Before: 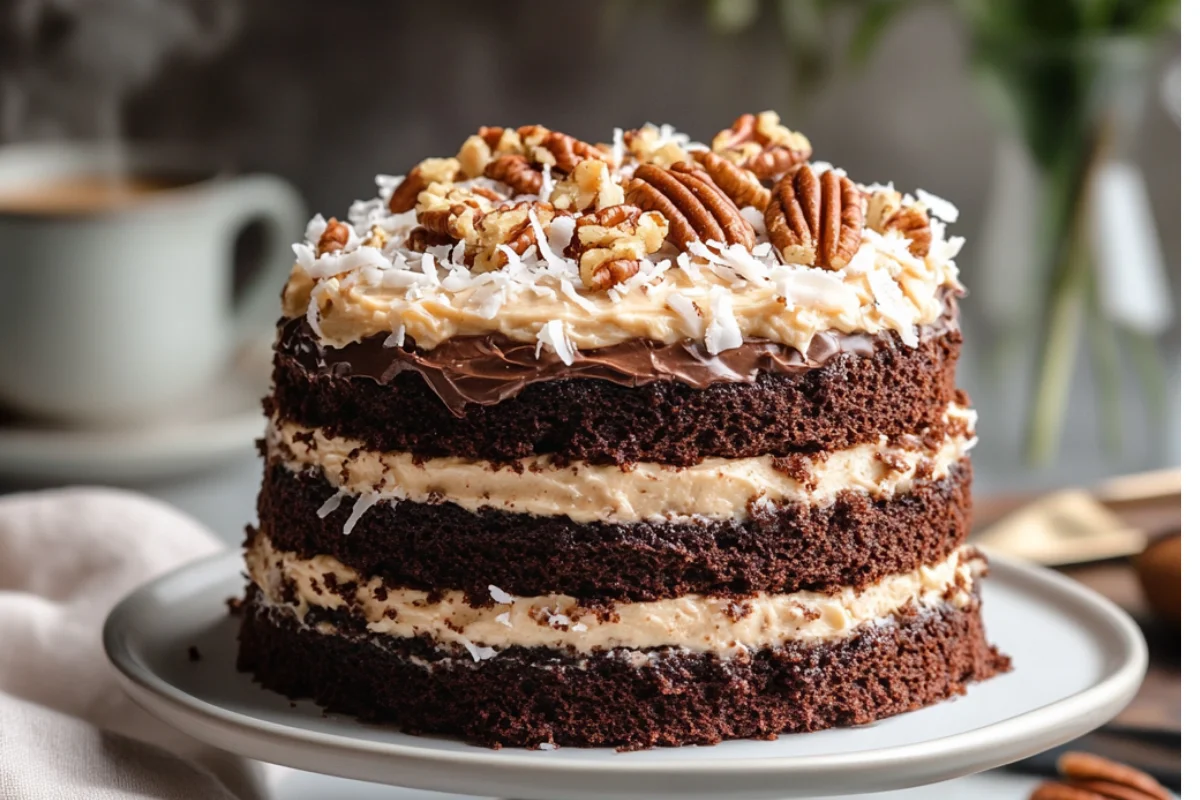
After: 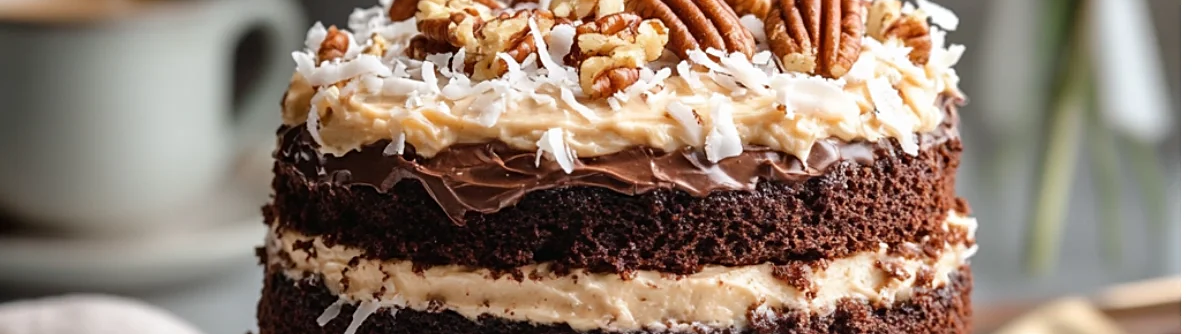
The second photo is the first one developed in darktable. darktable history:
sharpen: amount 0.2
crop and rotate: top 24.058%, bottom 34.138%
